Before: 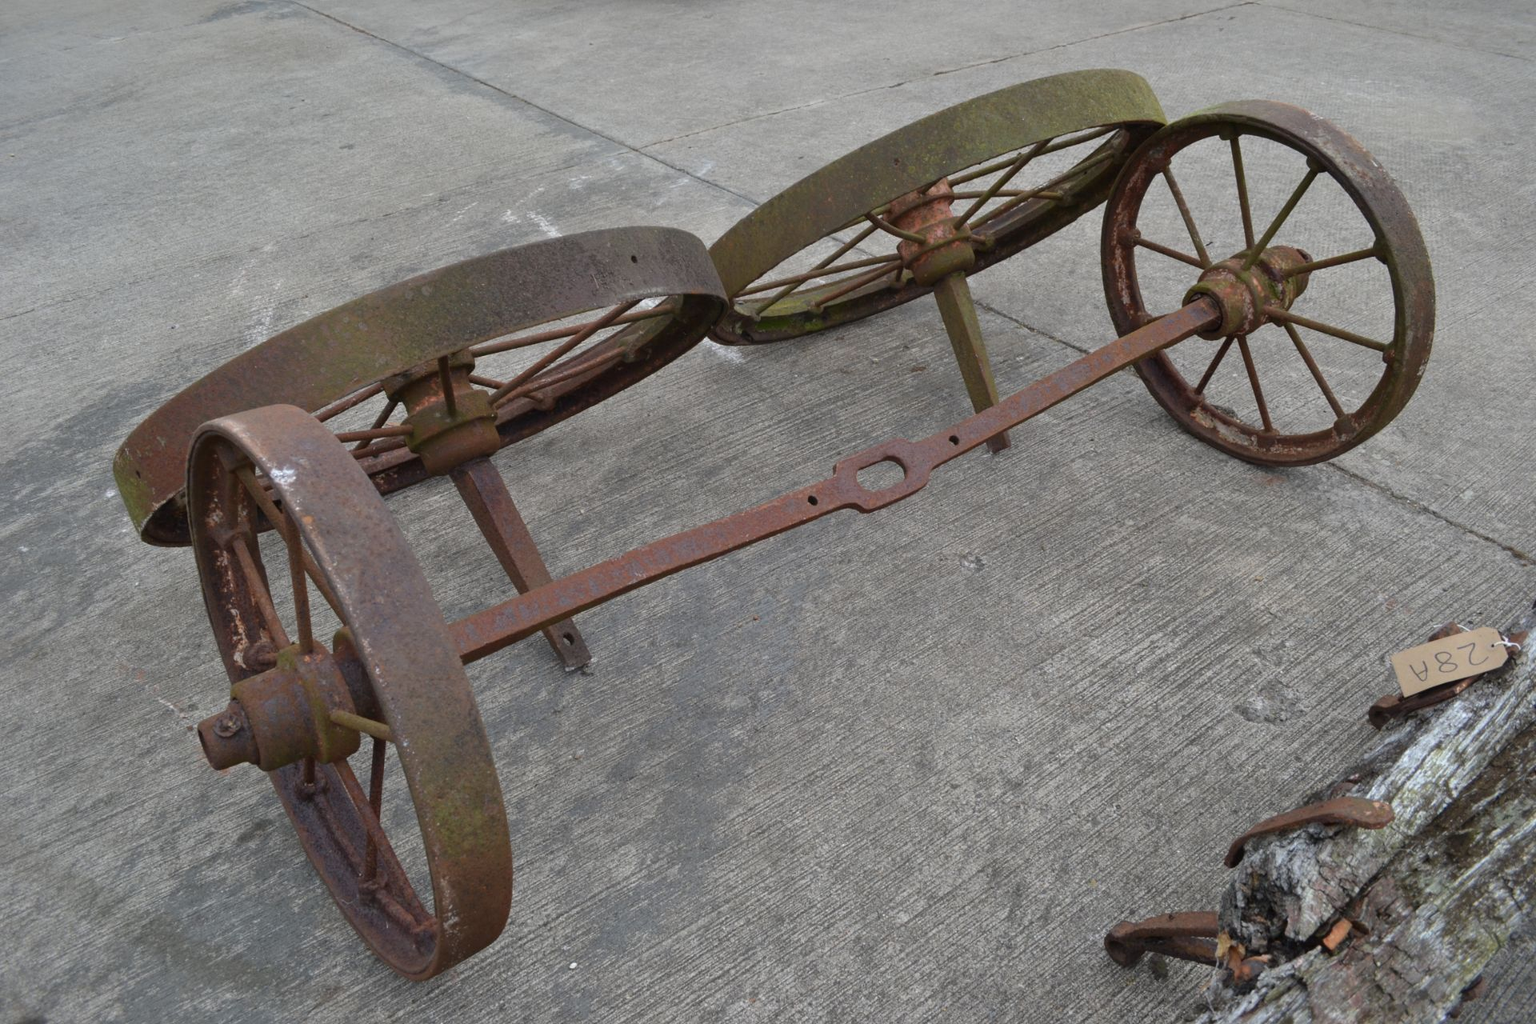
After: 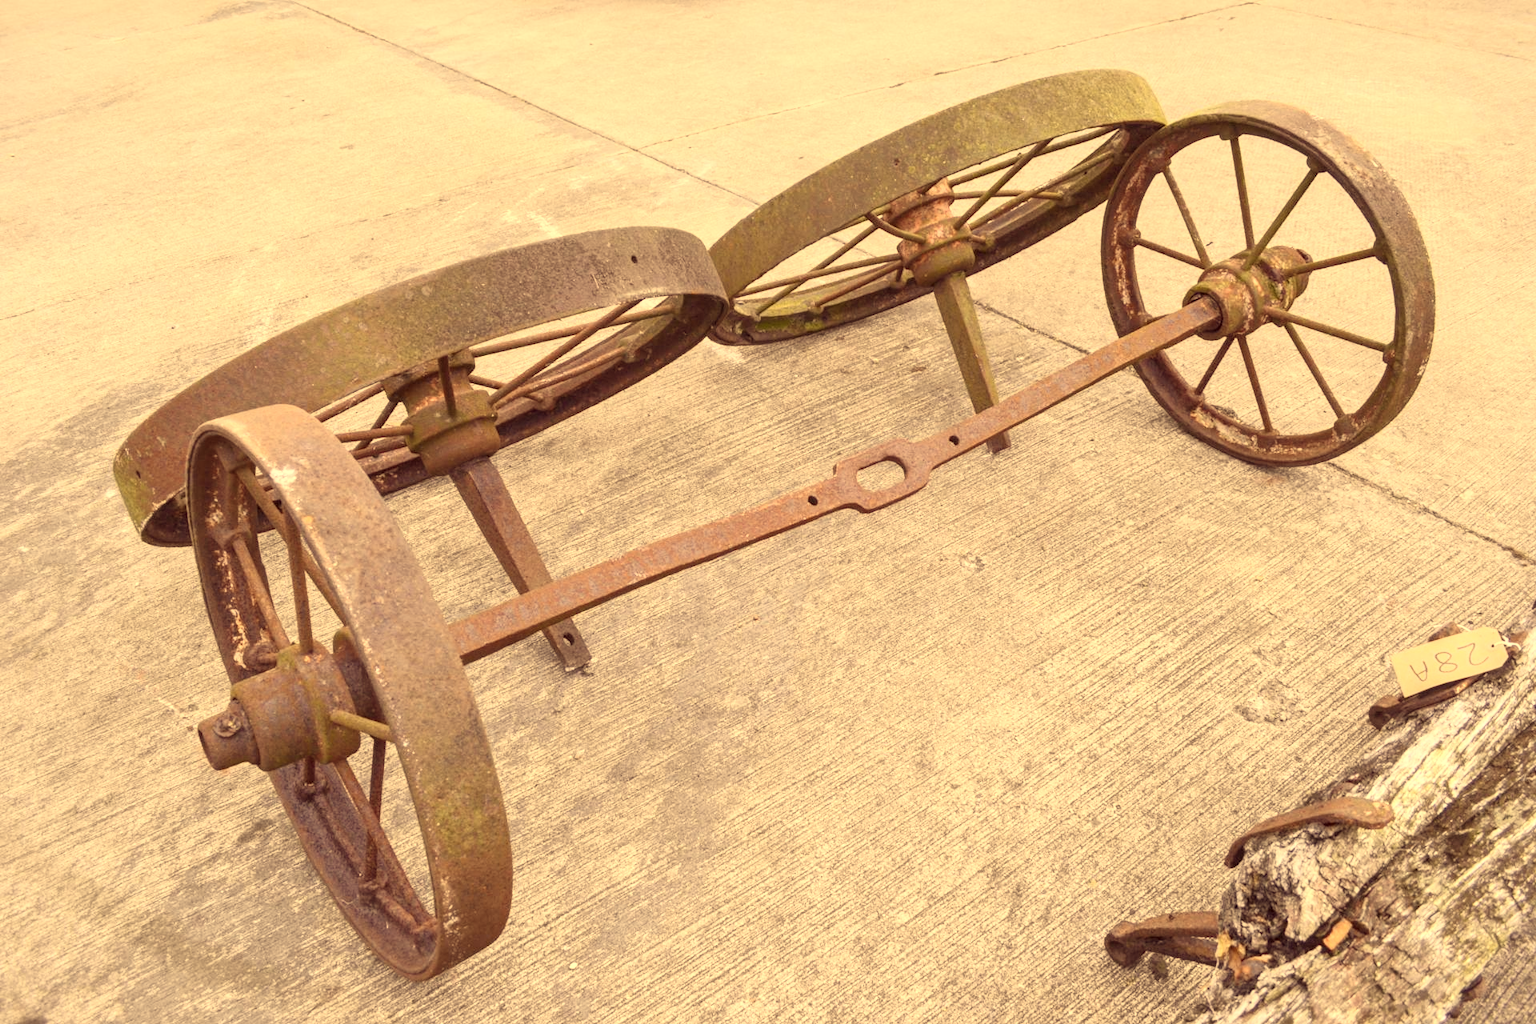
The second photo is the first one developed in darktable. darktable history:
local contrast: detail 130%
exposure: black level correction 0, exposure 0.69 EV, compensate highlight preservation false
contrast brightness saturation: contrast 0.435, brightness 0.547, saturation -0.198
color correction: highlights a* 9.92, highlights b* 39.46, shadows a* 14.92, shadows b* 3.54
tone equalizer: -8 EV 0.224 EV, -7 EV 0.438 EV, -6 EV 0.412 EV, -5 EV 0.253 EV, -3 EV -0.282 EV, -2 EV -0.401 EV, -1 EV -0.426 EV, +0 EV -0.259 EV, edges refinement/feathering 500, mask exposure compensation -1.57 EV, preserve details no
